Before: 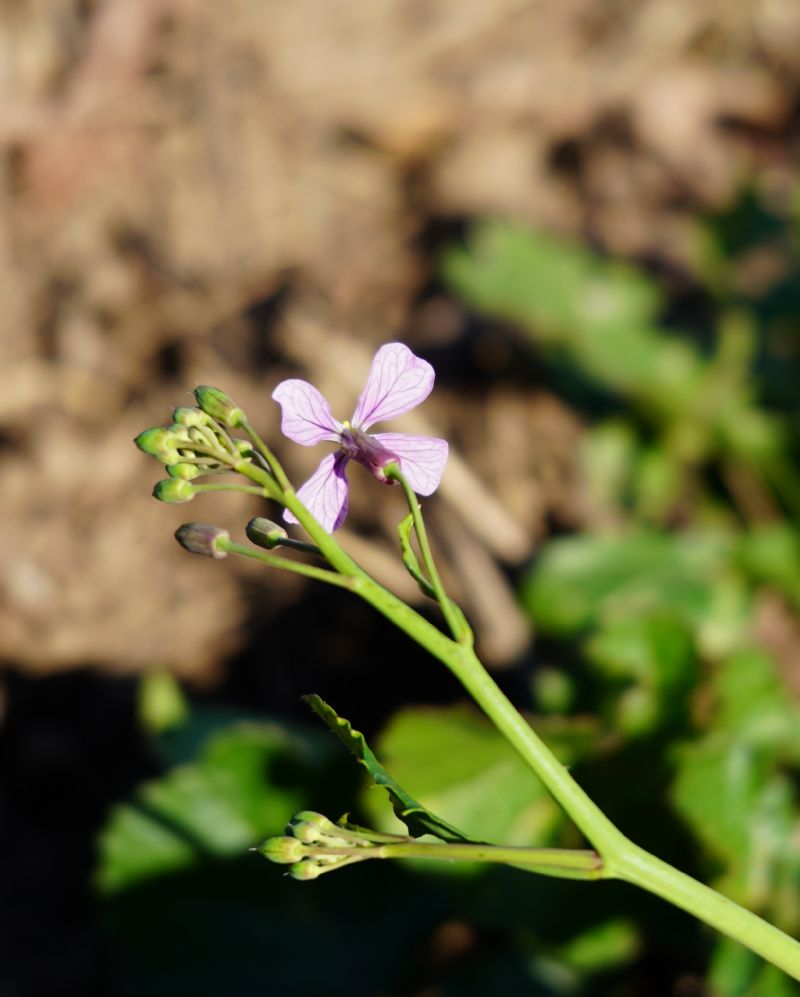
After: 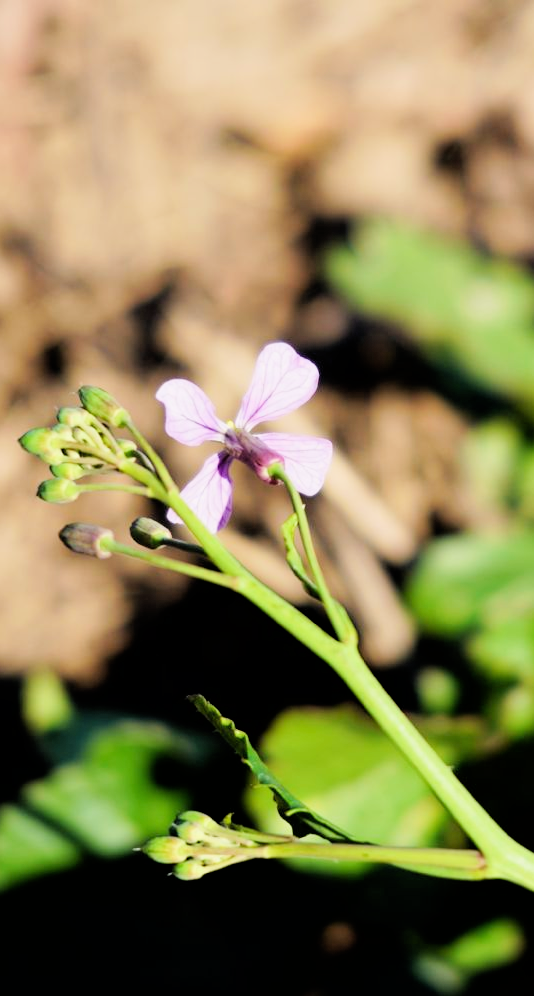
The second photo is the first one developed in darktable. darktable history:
crop and rotate: left 14.508%, right 18.742%
exposure: black level correction 0, exposure 1 EV, compensate highlight preservation false
filmic rgb: black relative exposure -5.11 EV, white relative exposure 3.98 EV, hardness 2.89, contrast 1.099
